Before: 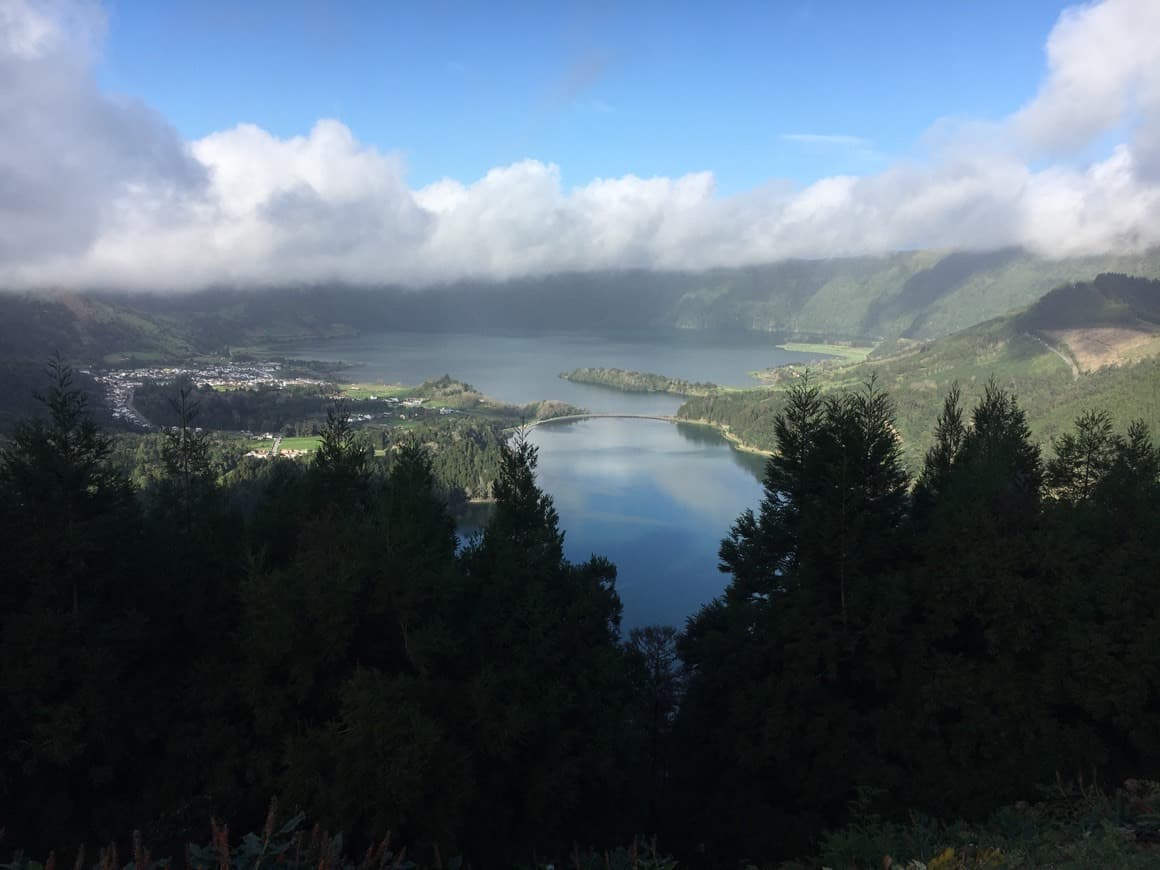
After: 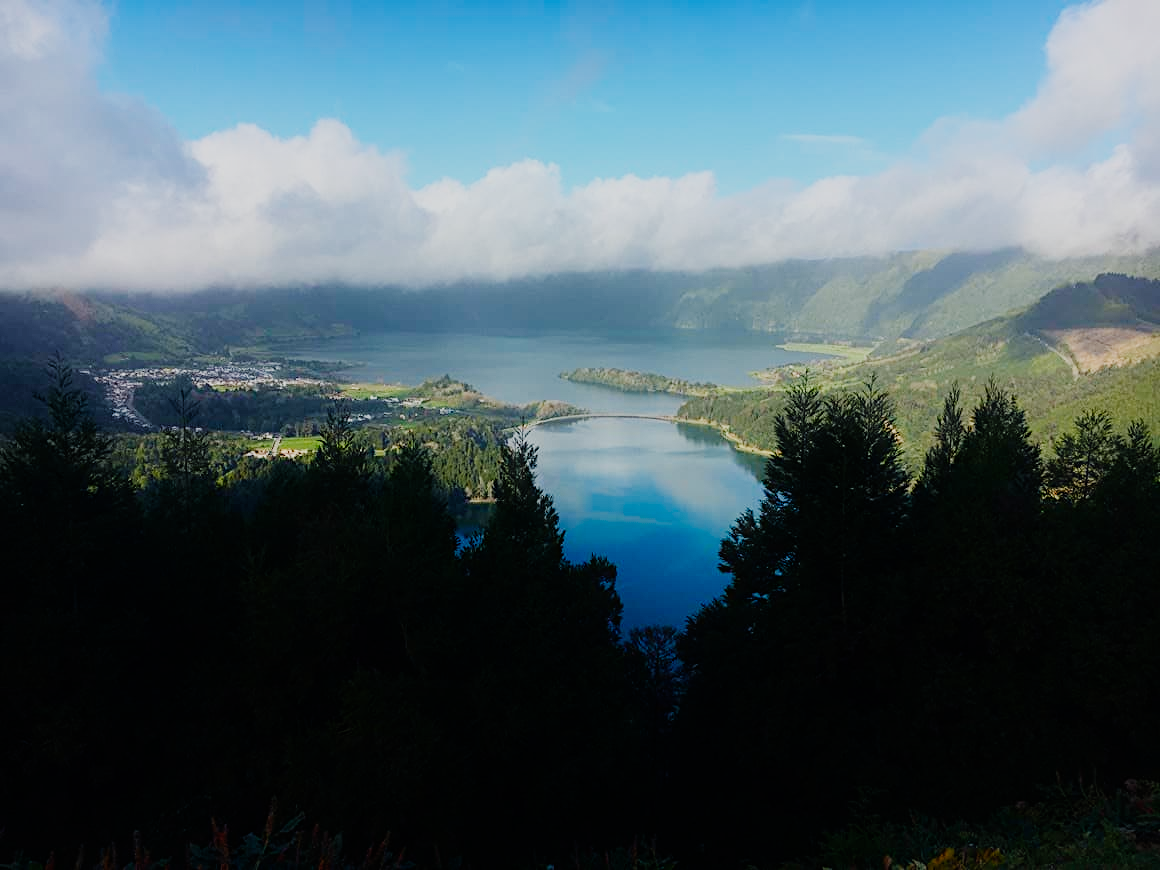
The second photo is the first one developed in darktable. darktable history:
sigmoid "smooth": skew -0.2, preserve hue 0%, red attenuation 0.1, red rotation 0.035, green attenuation 0.1, green rotation -0.017, blue attenuation 0.15, blue rotation -0.052, base primaries Rec2020
contrast equalizer "soft": y [[0.5, 0.488, 0.462, 0.461, 0.491, 0.5], [0.5 ×6], [0.5 ×6], [0 ×6], [0 ×6]]
color balance rgb: perceptual saturation grading › global saturation 20%, perceptual saturation grading › highlights -25%, perceptual saturation grading › shadows 25%, global vibrance 50%
color balance rgb "medium contrast": perceptual brilliance grading › highlights 20%, perceptual brilliance grading › mid-tones 10%, perceptual brilliance grading › shadows -20%
color equalizer "cinematic": saturation › orange 1.11, saturation › yellow 1.11, saturation › cyan 1.11, saturation › blue 1.17, hue › red 6.83, hue › orange -14.63, hue › yellow -10.73, hue › blue -10.73, brightness › red 1.16, brightness › orange 1.24, brightness › yellow 1.11, brightness › green 0.86, brightness › blue 0.801, brightness › lavender 1.04, brightness › magenta 0.983 | blend: blend mode normal, opacity 50%; mask: uniform (no mask)
diffuse or sharpen "sharpen demosaicing: AA filter": edge sensitivity 1, 1st order anisotropy 100%, 2nd order anisotropy 100%, 3rd order anisotropy 100%, 4th order anisotropy 100%, 1st order speed -25%, 2nd order speed -25%, 3rd order speed -25%, 4th order speed -25%
diffuse or sharpen "diffusion": radius span 100, 1st order speed 50%, 2nd order speed 50%, 3rd order speed 50%, 4th order speed 50% | blend: blend mode normal, opacity 10%; mask: uniform (no mask)
haze removal: strength -0.1, adaptive false
exposure "magic lantern defaults": compensate highlight preservation false
